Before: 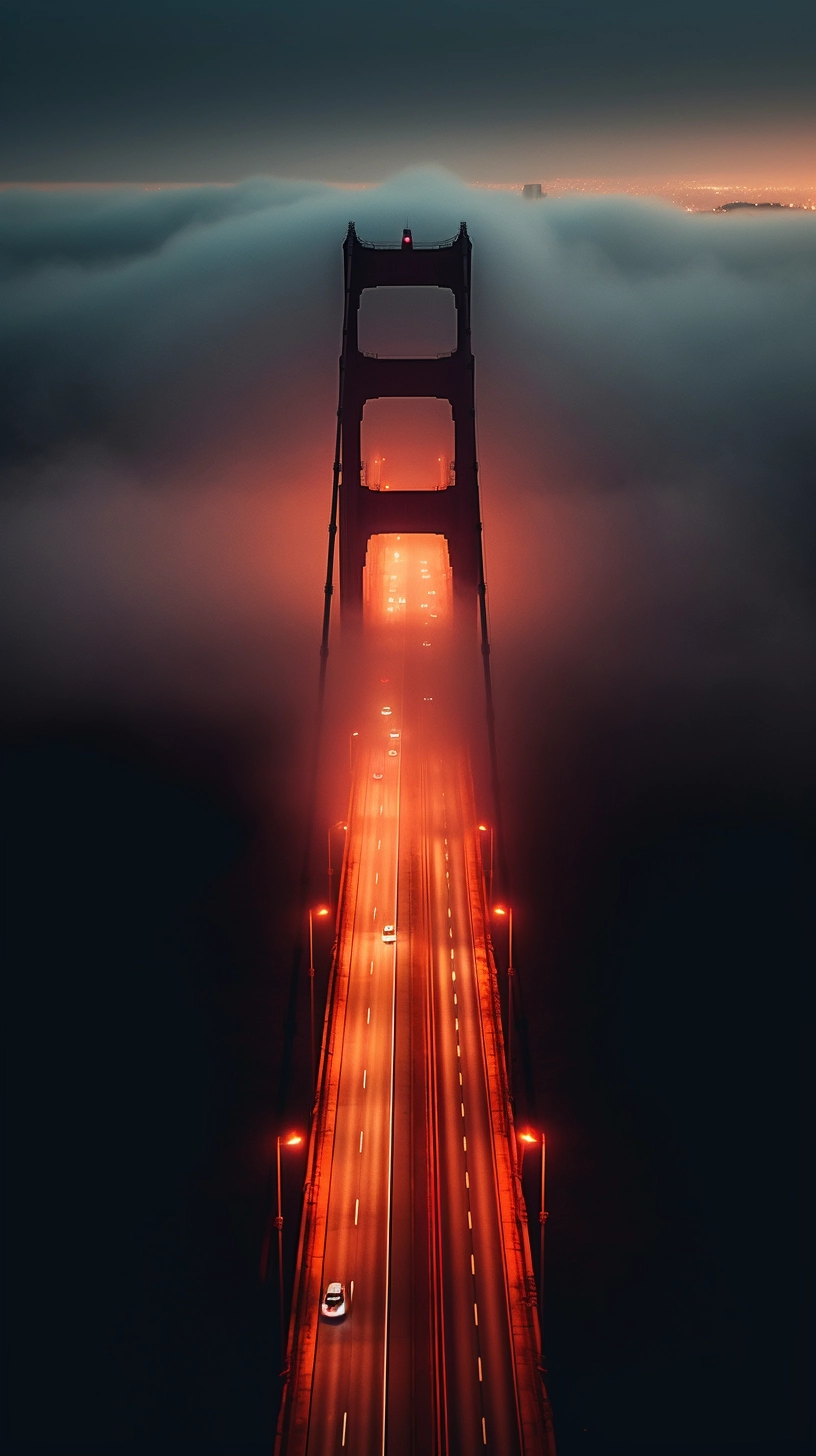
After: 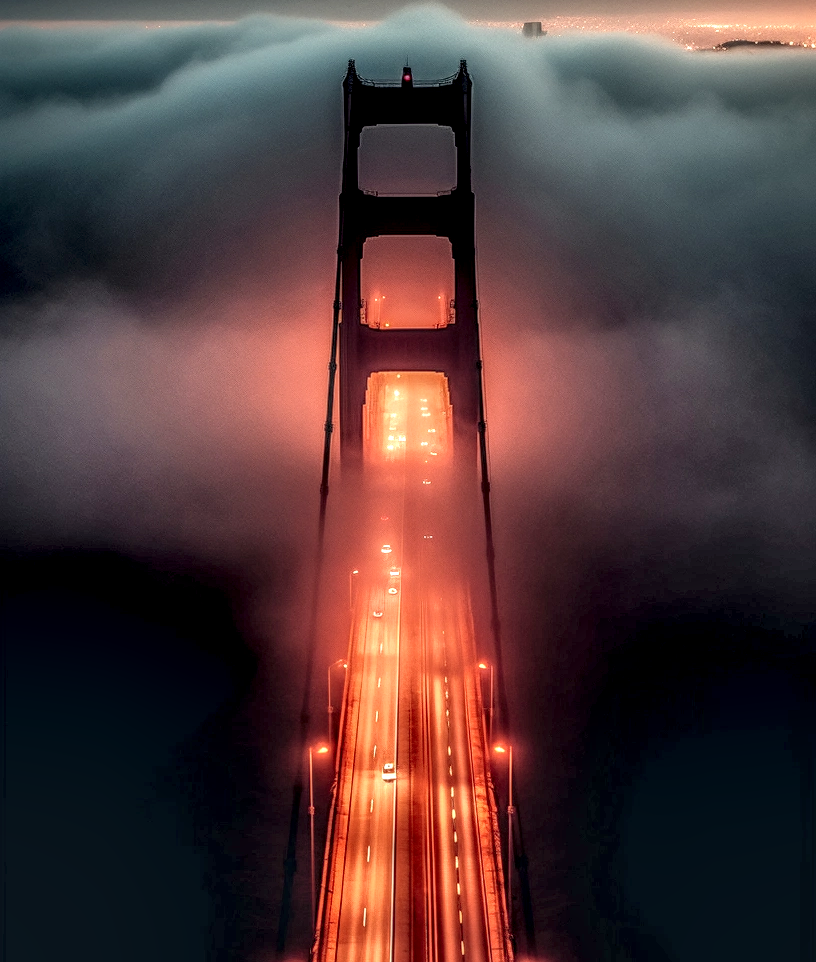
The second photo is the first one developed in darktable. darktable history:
crop: top 11.174%, bottom 22.699%
shadows and highlights: on, module defaults
local contrast: highlights 2%, shadows 4%, detail 298%, midtone range 0.307
exposure: exposure -0.185 EV, compensate highlight preservation false
